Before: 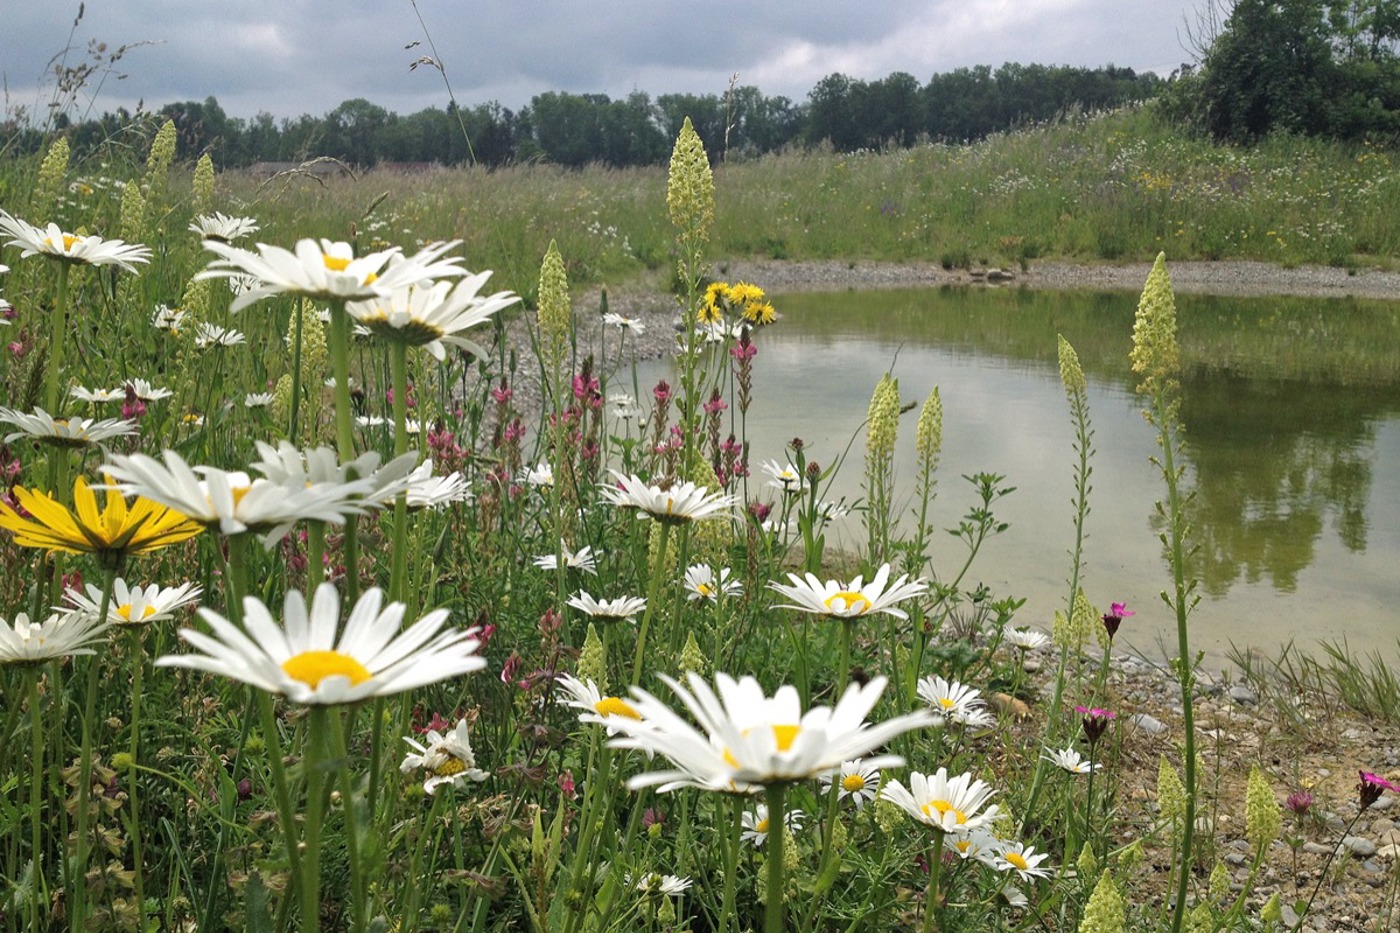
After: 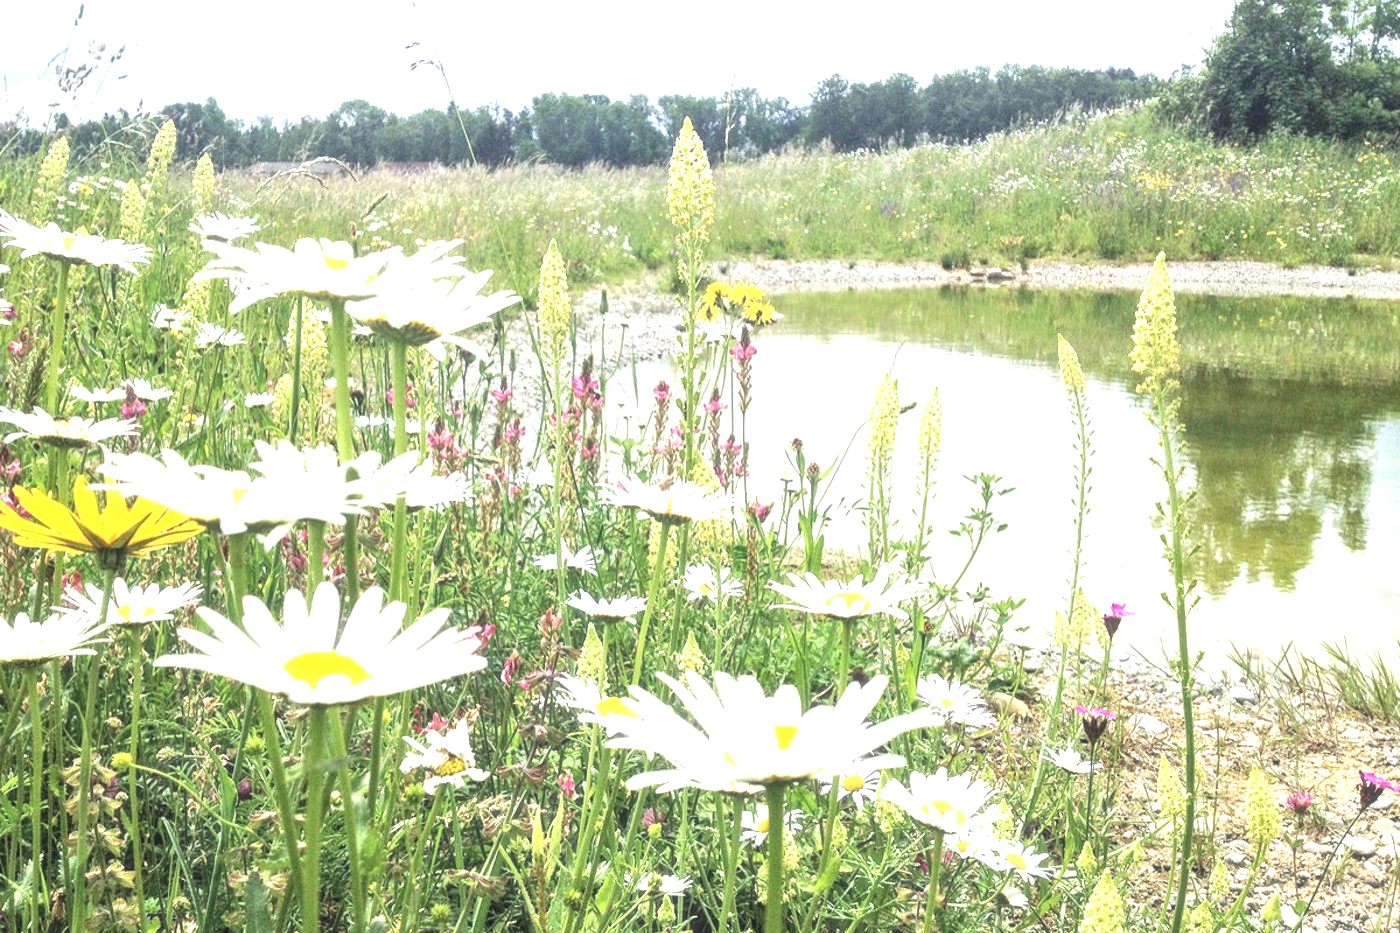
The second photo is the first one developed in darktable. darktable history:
exposure: black level correction 0.001, exposure 1.822 EV, compensate exposure bias true, compensate highlight preservation false
haze removal: strength -0.09, distance 0.358, compatibility mode true, adaptive false
local contrast: on, module defaults
white balance: red 0.983, blue 1.036
